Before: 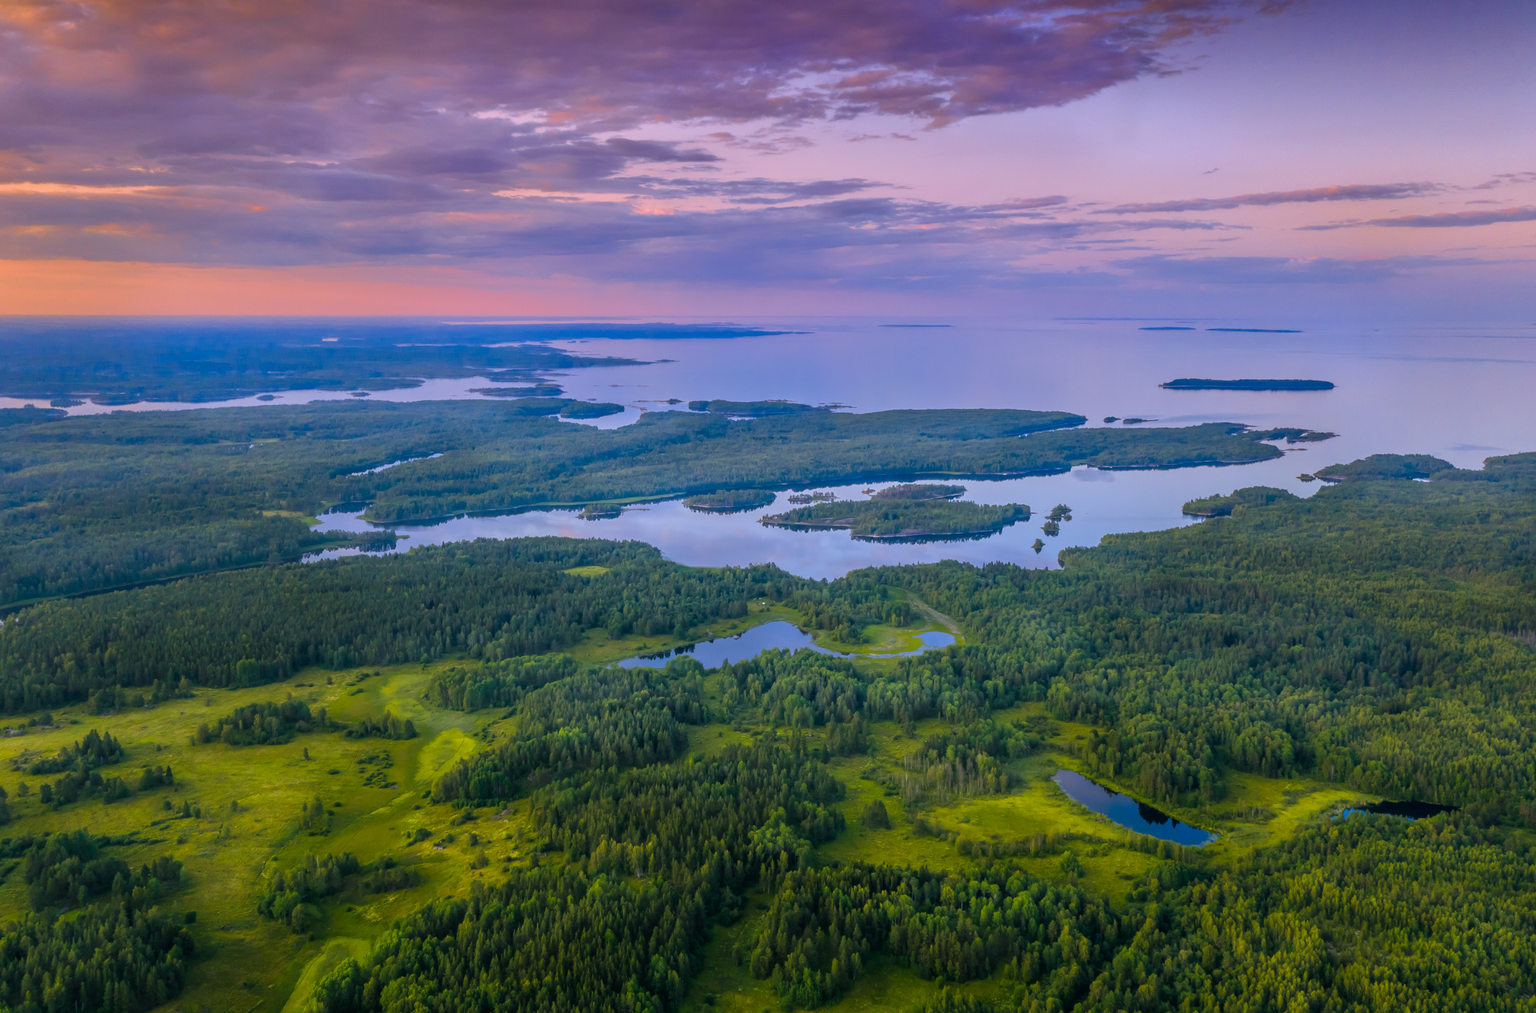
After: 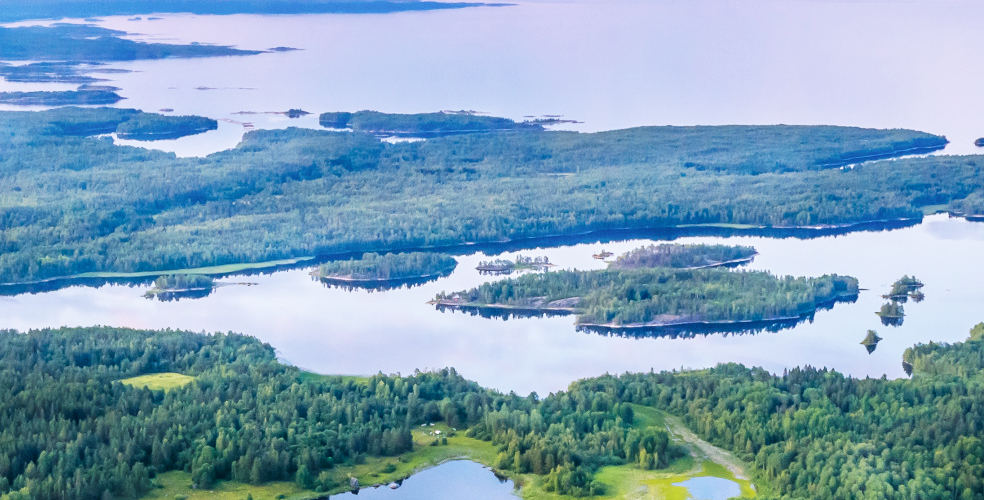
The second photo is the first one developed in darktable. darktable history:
crop: left 31.689%, top 32.584%, right 27.697%, bottom 36.165%
base curve: curves: ch0 [(0, 0) (0.007, 0.004) (0.027, 0.03) (0.046, 0.07) (0.207, 0.54) (0.442, 0.872) (0.673, 0.972) (1, 1)], preserve colors none
contrast brightness saturation: contrast 0.064, brightness -0.01, saturation -0.237
